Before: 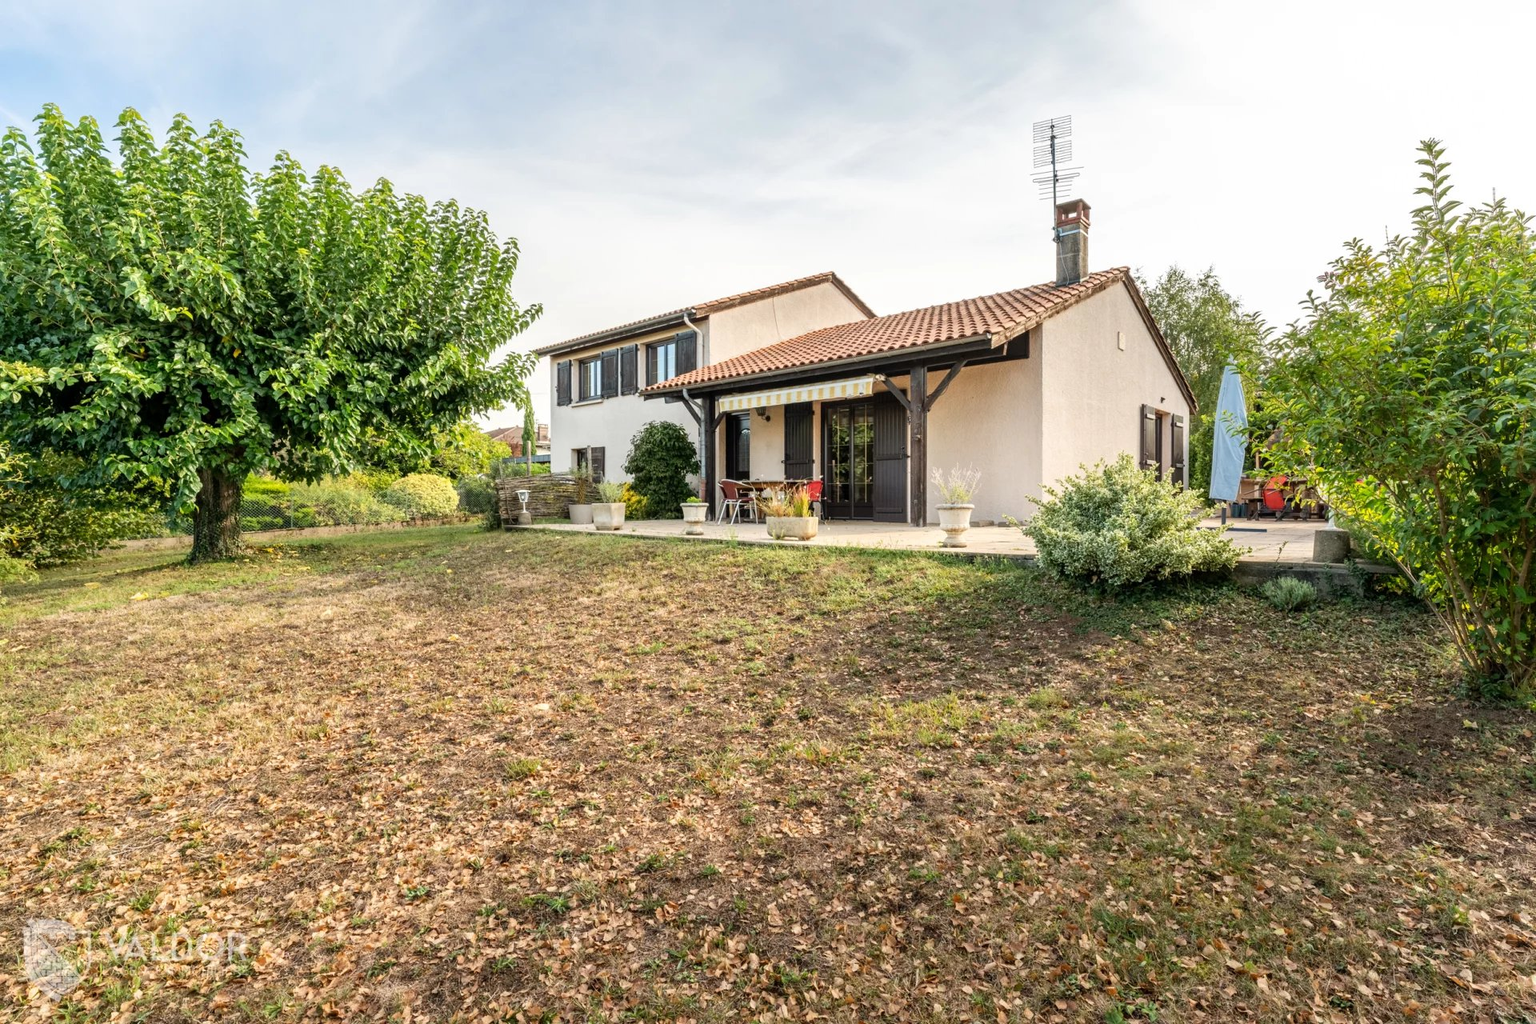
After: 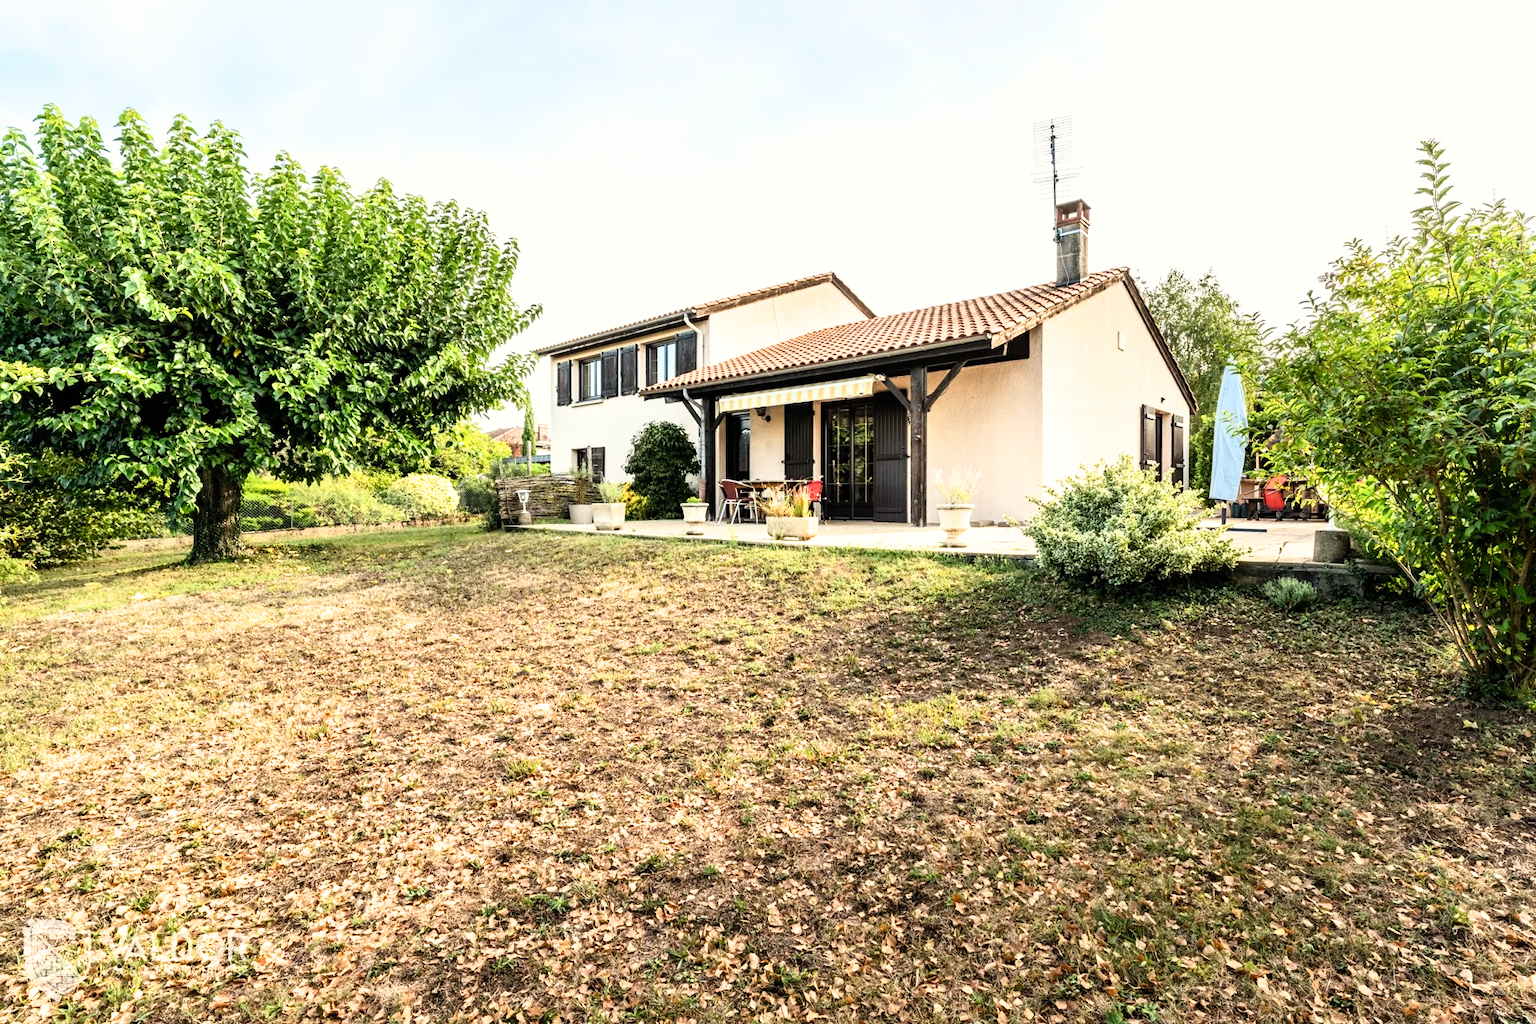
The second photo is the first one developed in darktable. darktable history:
contrast brightness saturation: contrast 0.203, brightness 0.141, saturation 0.149
color correction: highlights b* 2.96
filmic rgb: black relative exposure -8 EV, white relative exposure 2.18 EV, hardness 7
